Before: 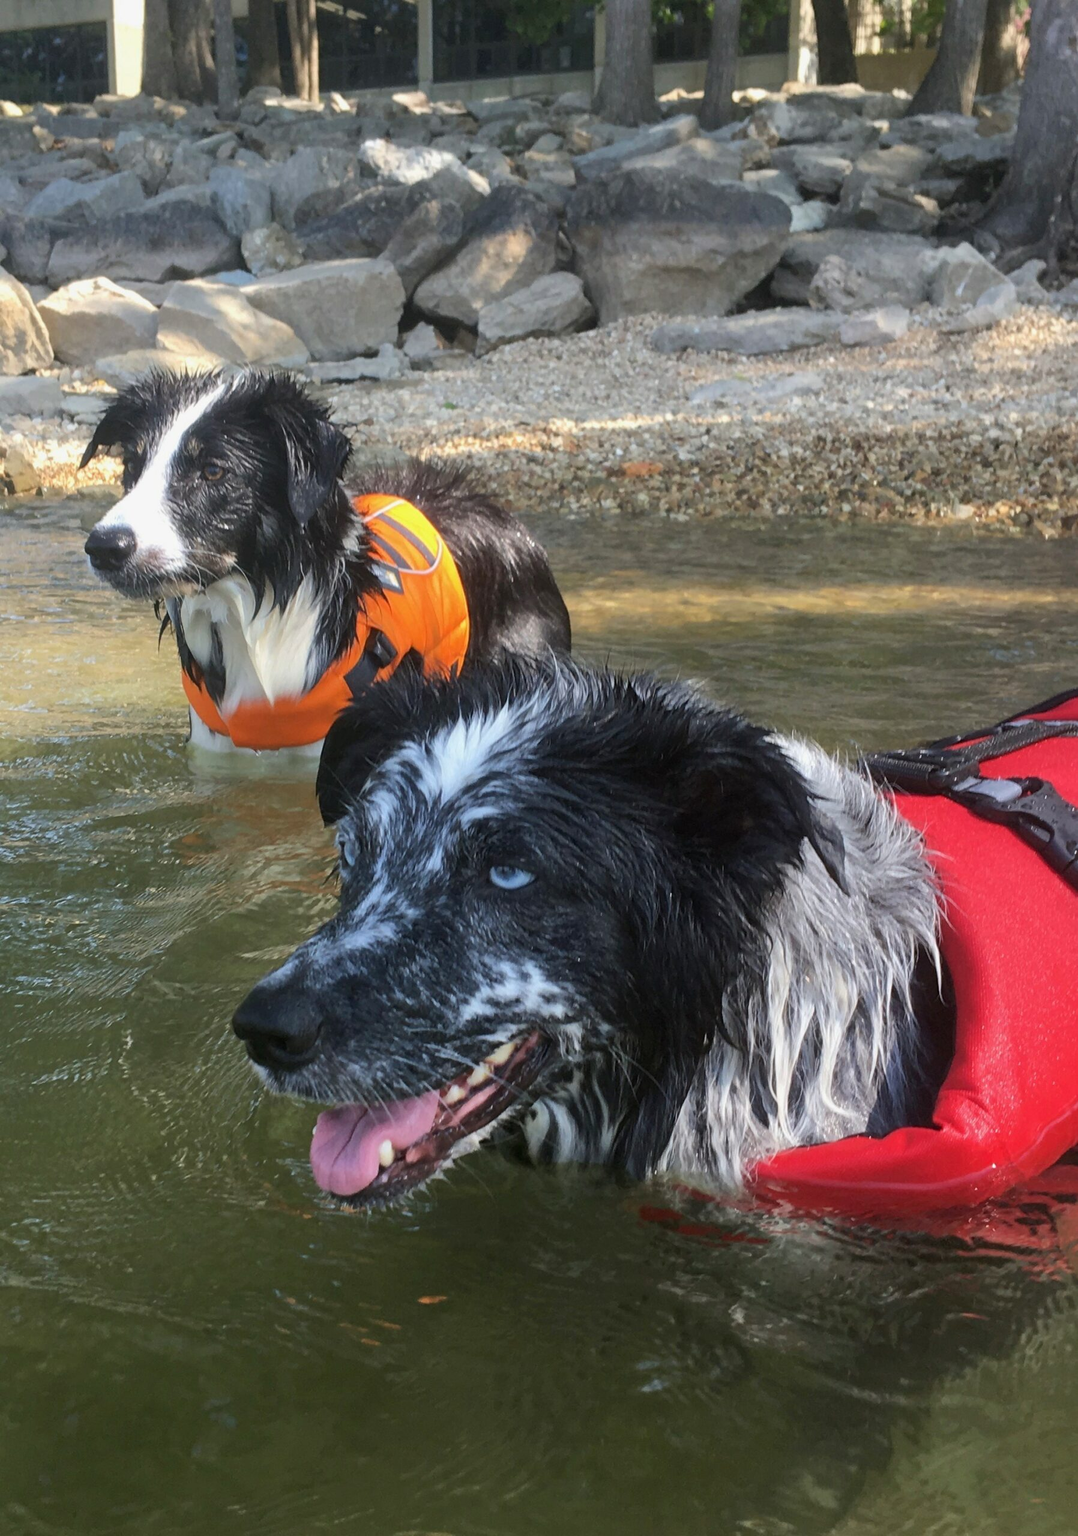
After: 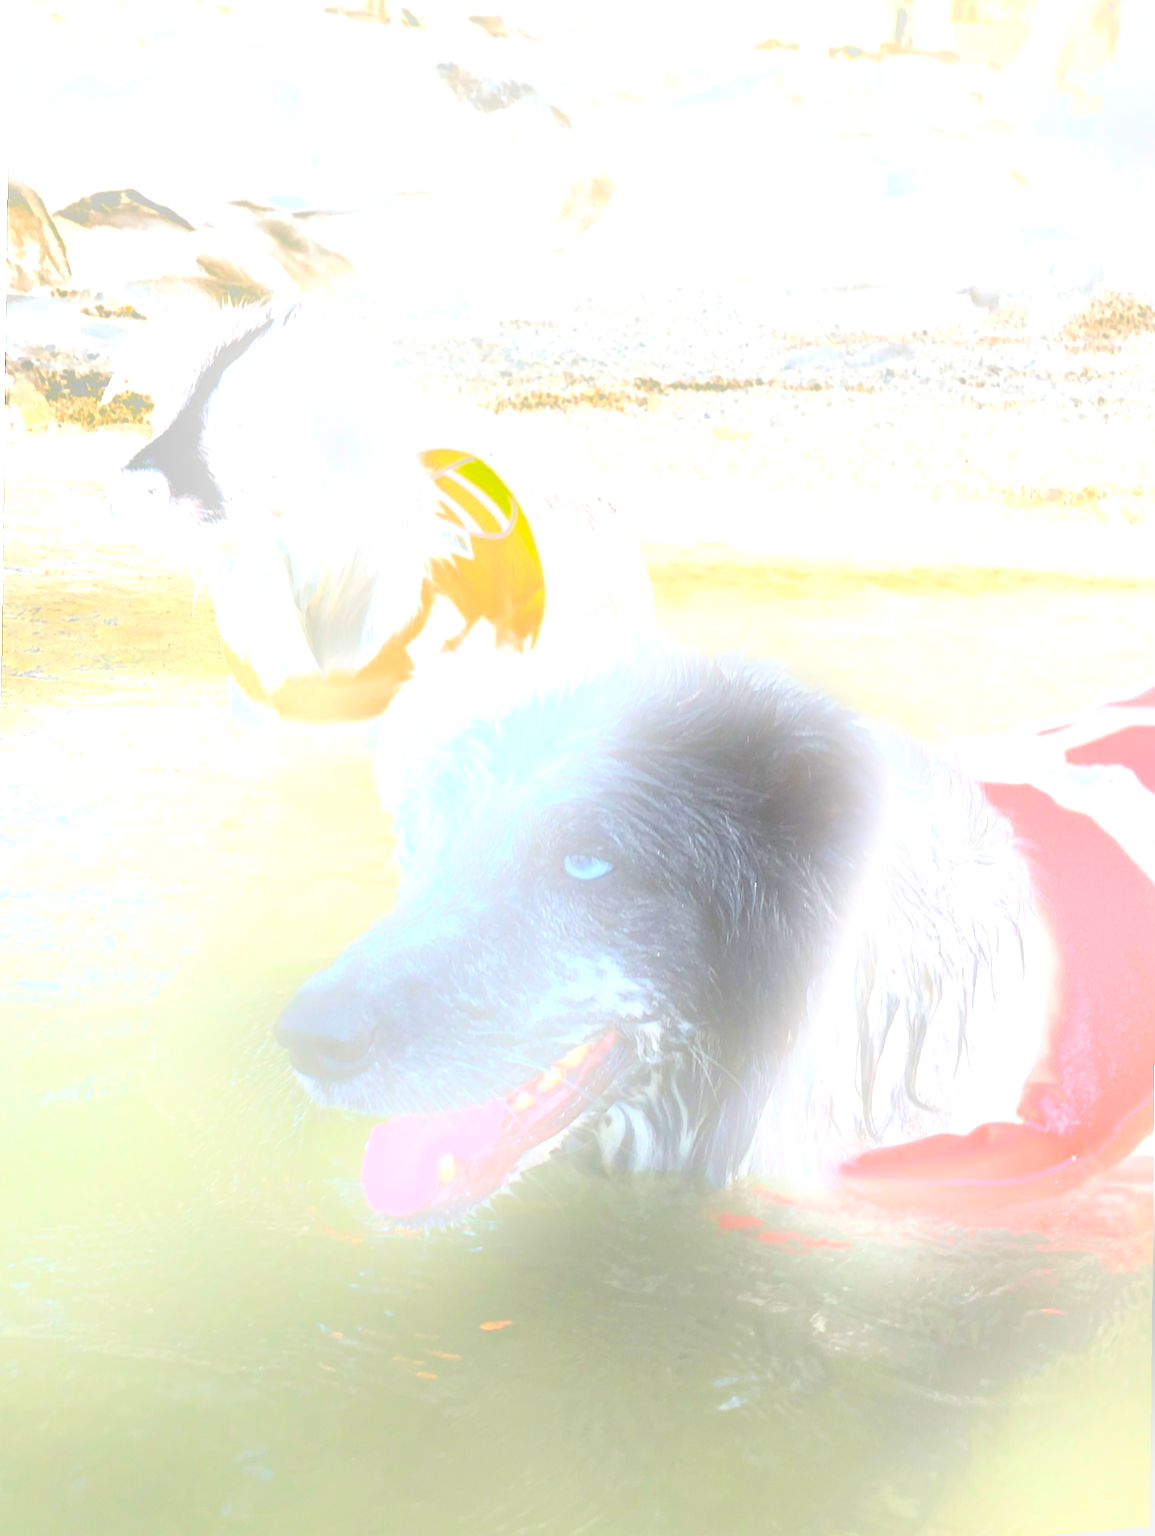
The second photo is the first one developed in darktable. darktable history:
contrast brightness saturation: saturation -0.05
exposure: black level correction 0, exposure 1.2 EV, compensate exposure bias true, compensate highlight preservation false
rotate and perspective: rotation 0.679°, lens shift (horizontal) 0.136, crop left 0.009, crop right 0.991, crop top 0.078, crop bottom 0.95
bloom: size 25%, threshold 5%, strength 90%
